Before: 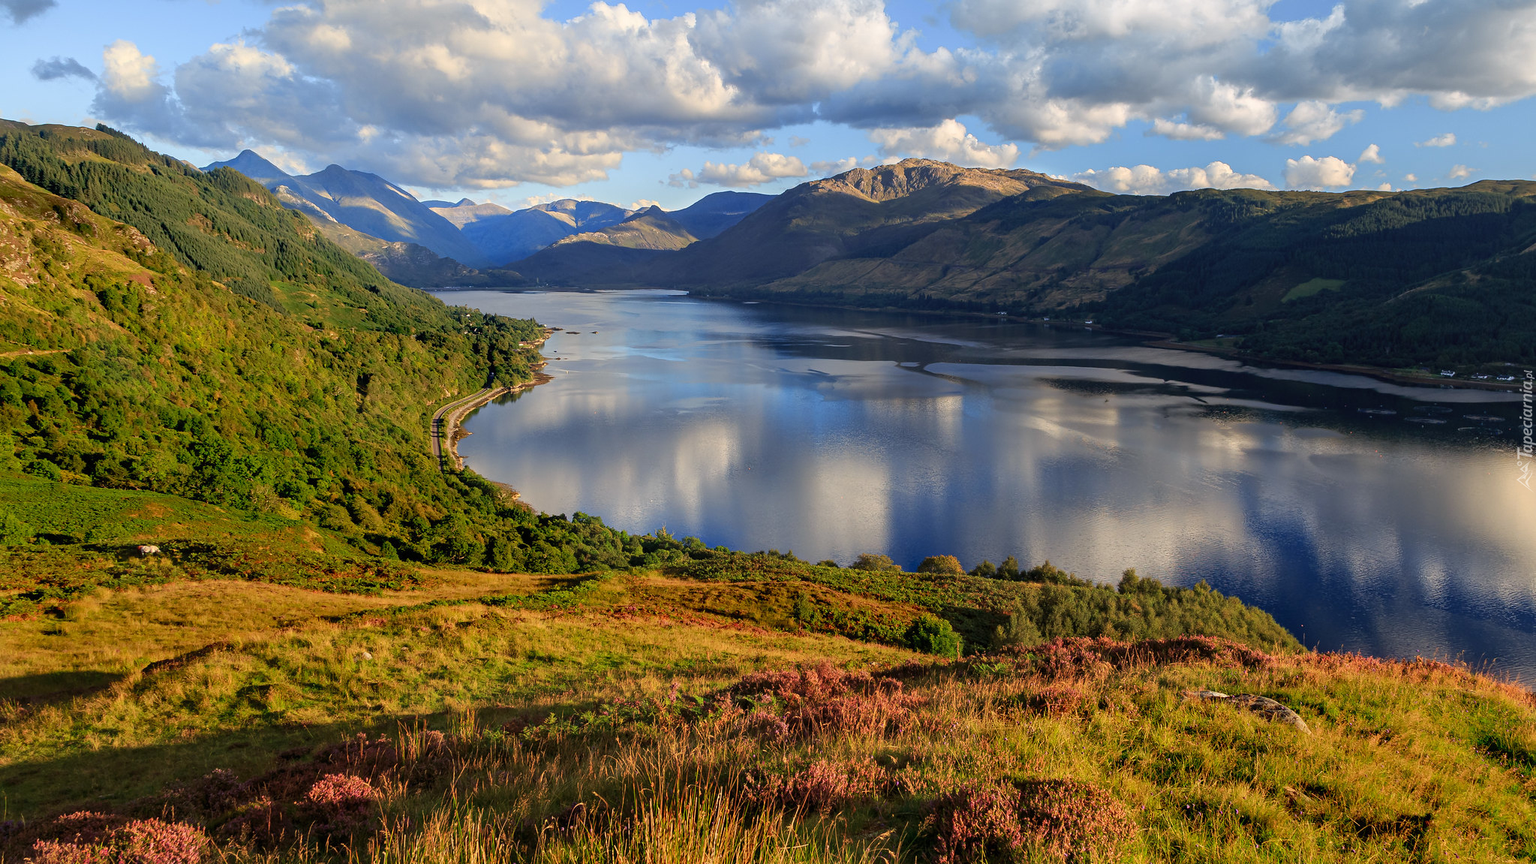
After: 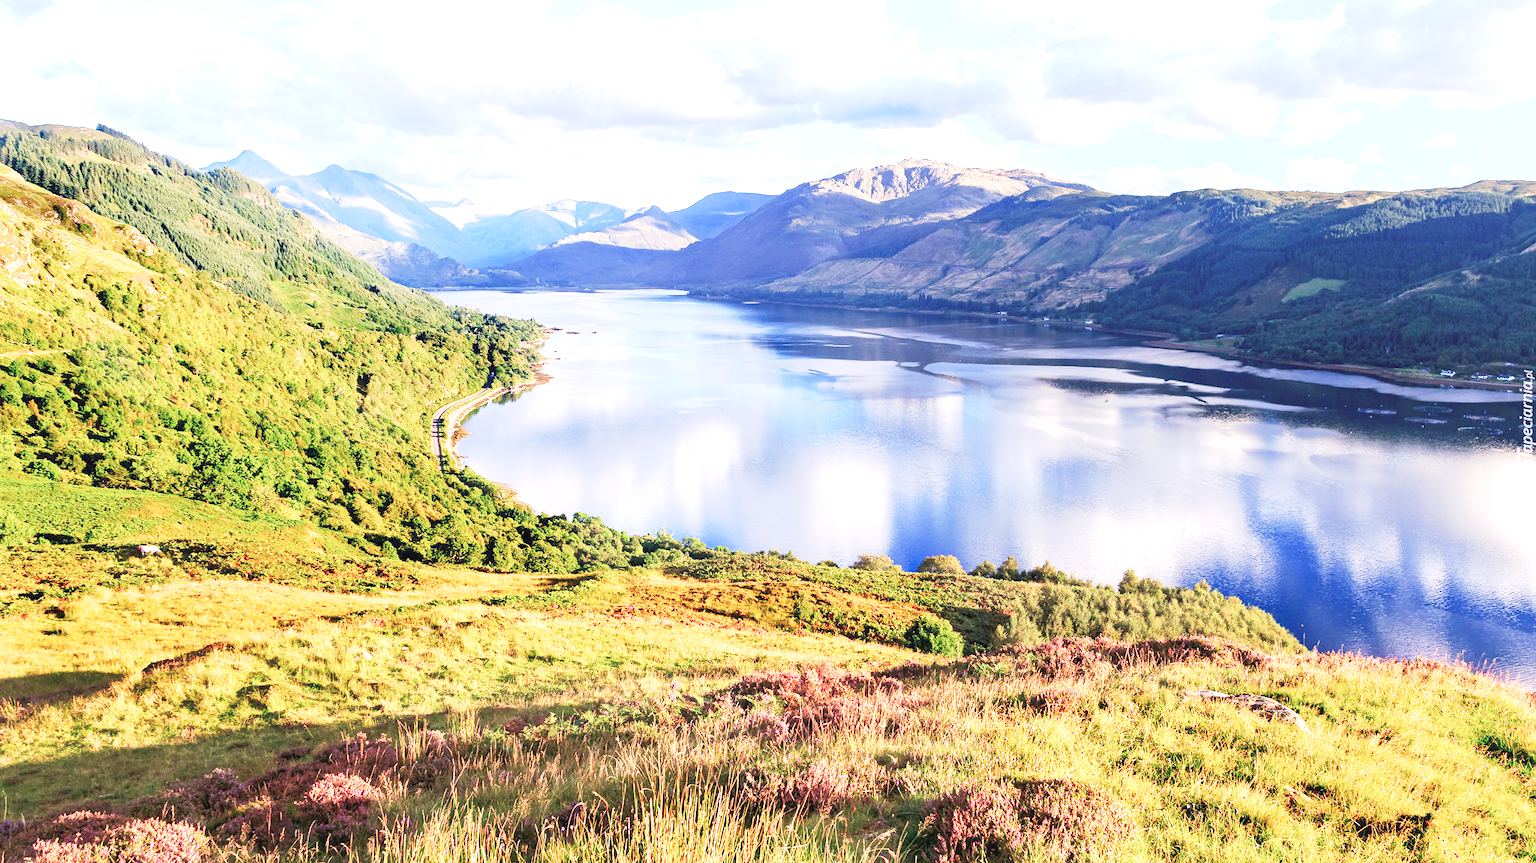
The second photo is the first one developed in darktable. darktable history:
color calibration: illuminant custom, x 0.367, y 0.392, temperature 4437.76 K
base curve: curves: ch0 [(0, 0) (0.088, 0.125) (0.176, 0.251) (0.354, 0.501) (0.613, 0.749) (1, 0.877)], preserve colors none
exposure: black level correction 0, exposure 2.123 EV, compensate highlight preservation false
